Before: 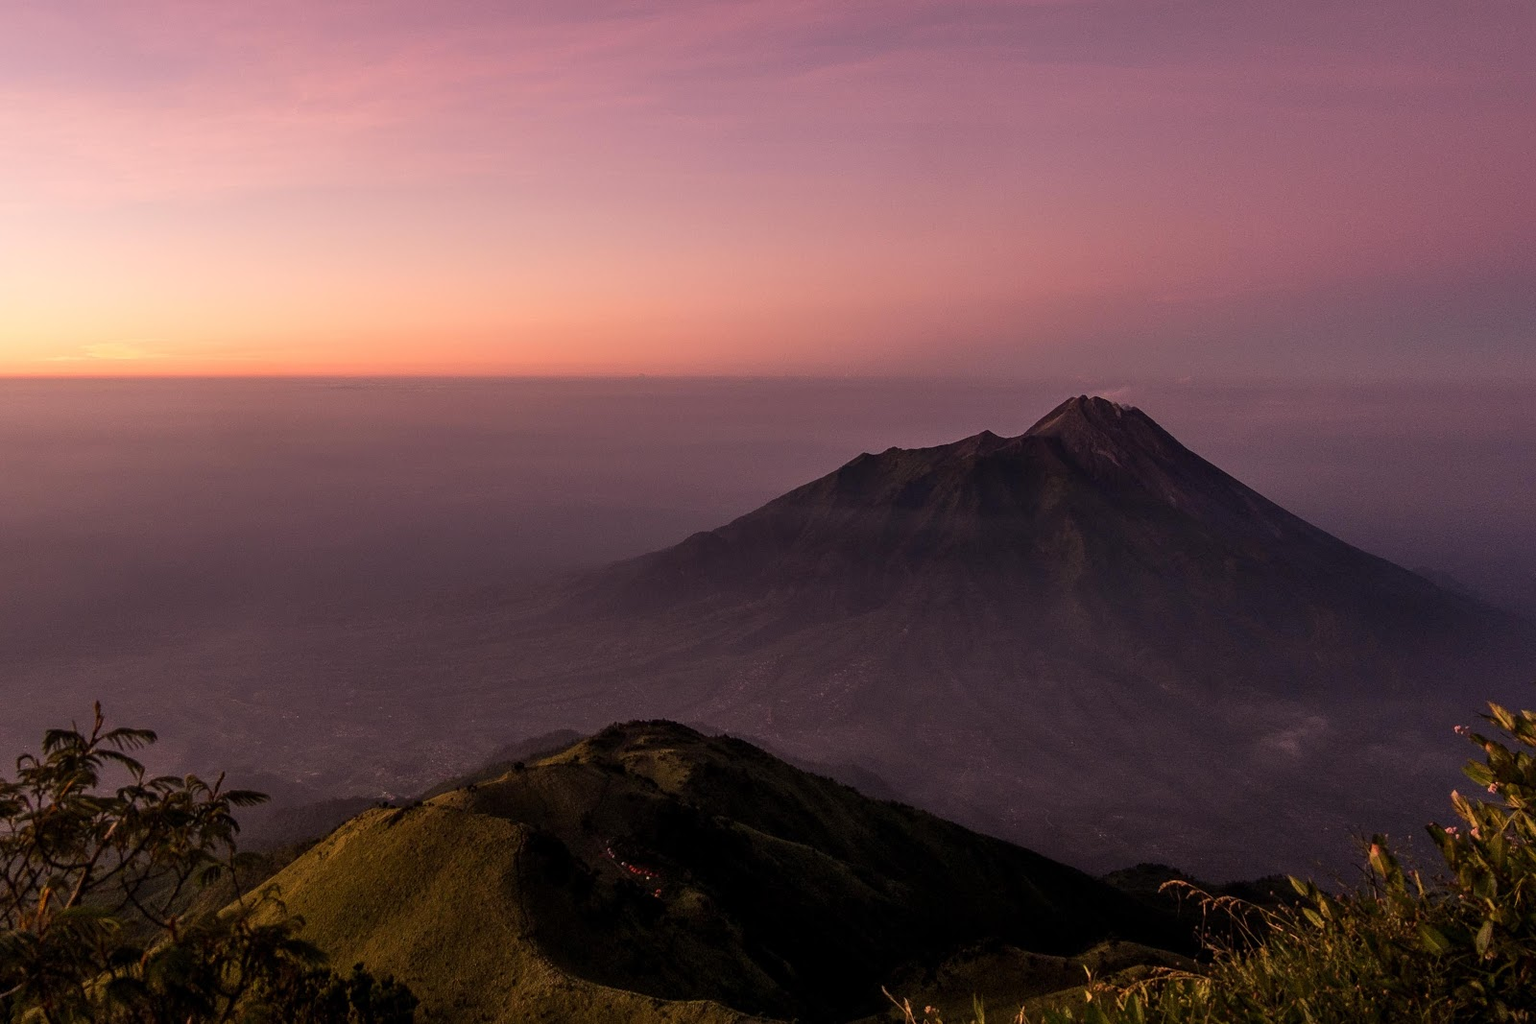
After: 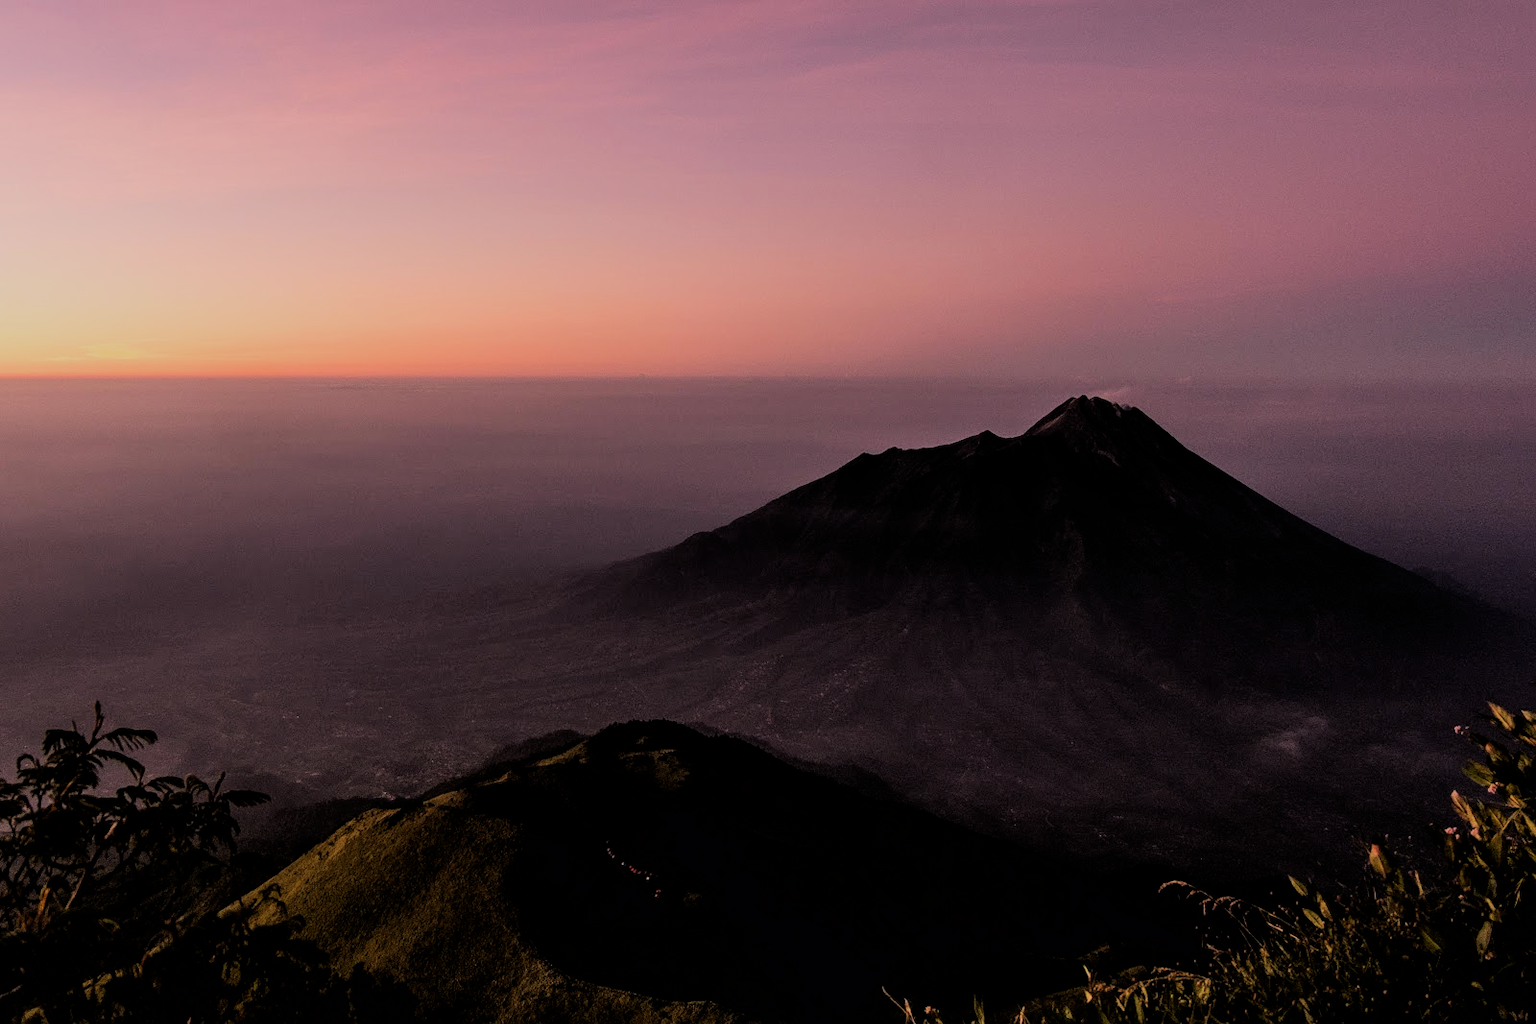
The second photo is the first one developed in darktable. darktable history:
filmic rgb: black relative exposure -4.22 EV, white relative exposure 5.11 EV, hardness 2.02, contrast 1.162, color science v6 (2022)
